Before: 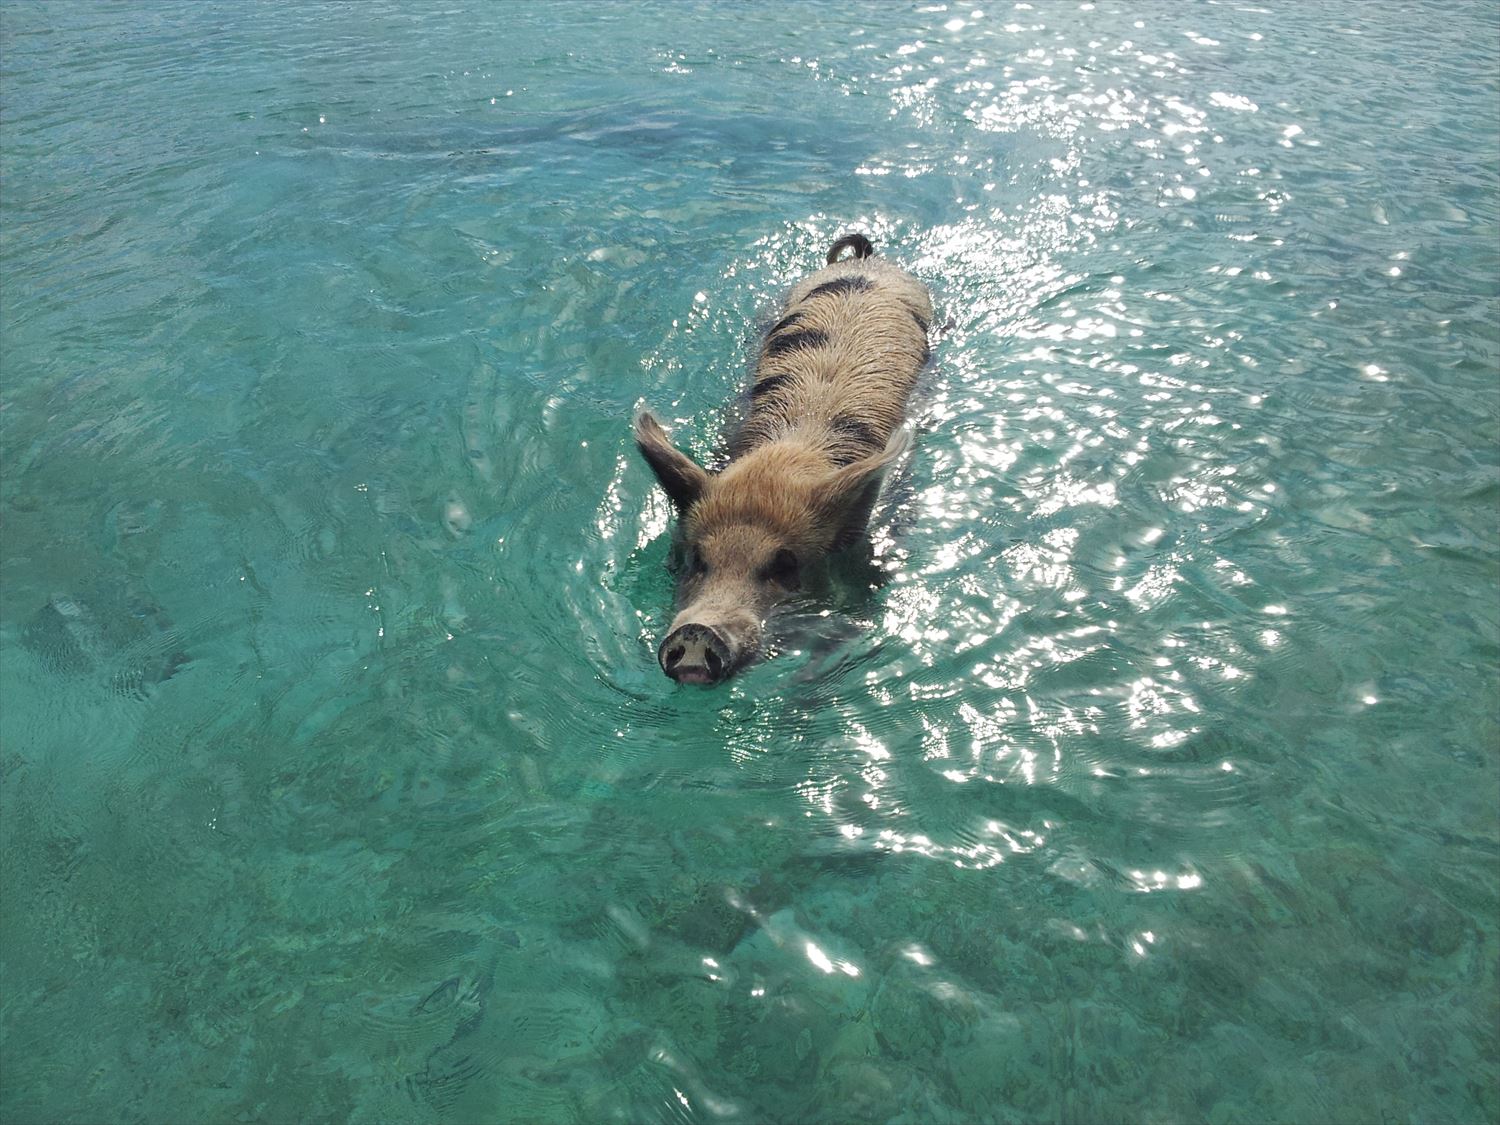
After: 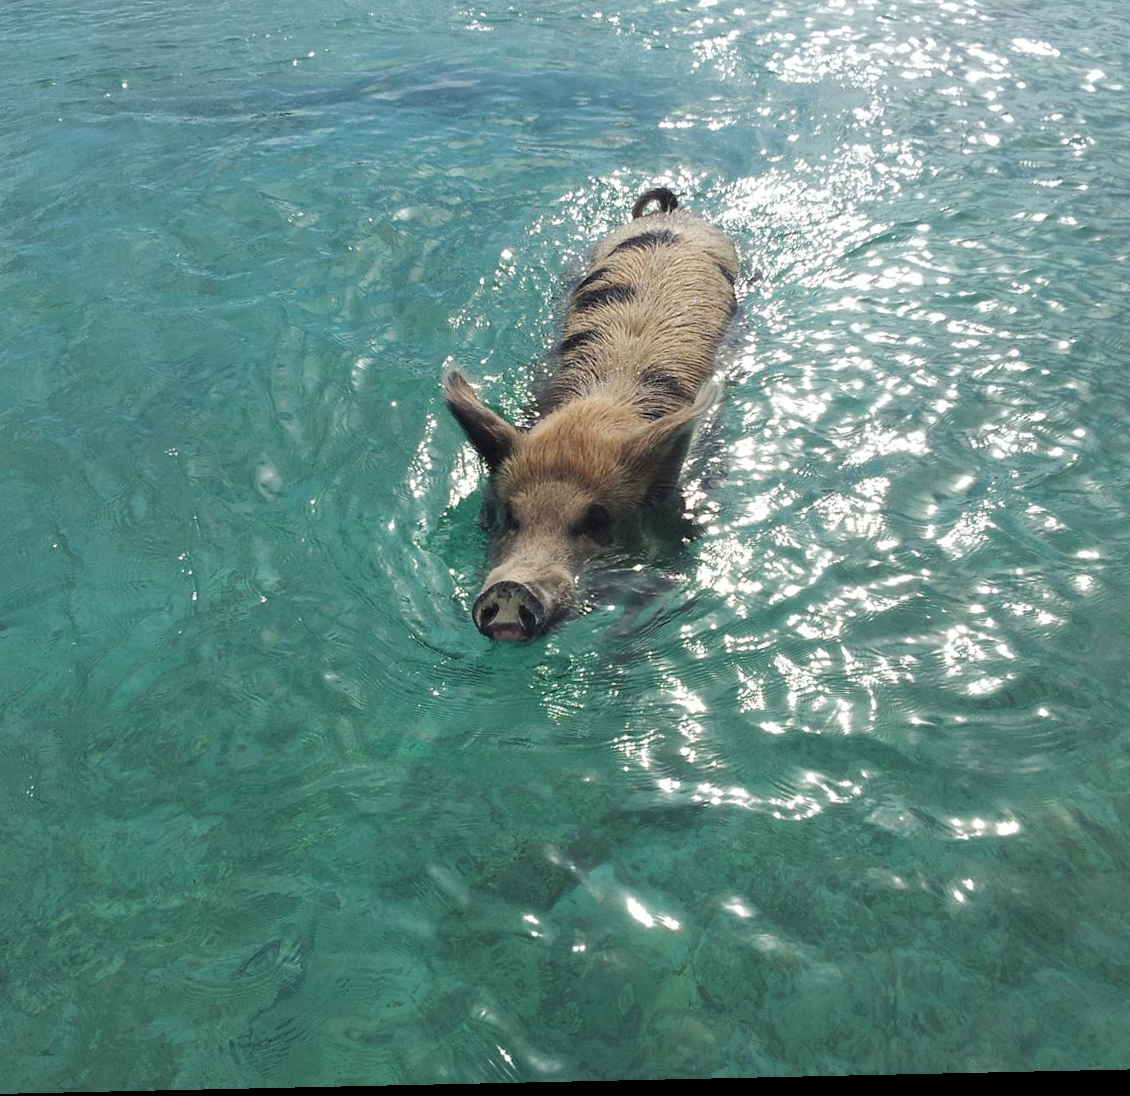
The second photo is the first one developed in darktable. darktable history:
exposure: compensate highlight preservation false
crop and rotate: left 13.15%, top 5.251%, right 12.609%
rotate and perspective: rotation -1.24°, automatic cropping off
